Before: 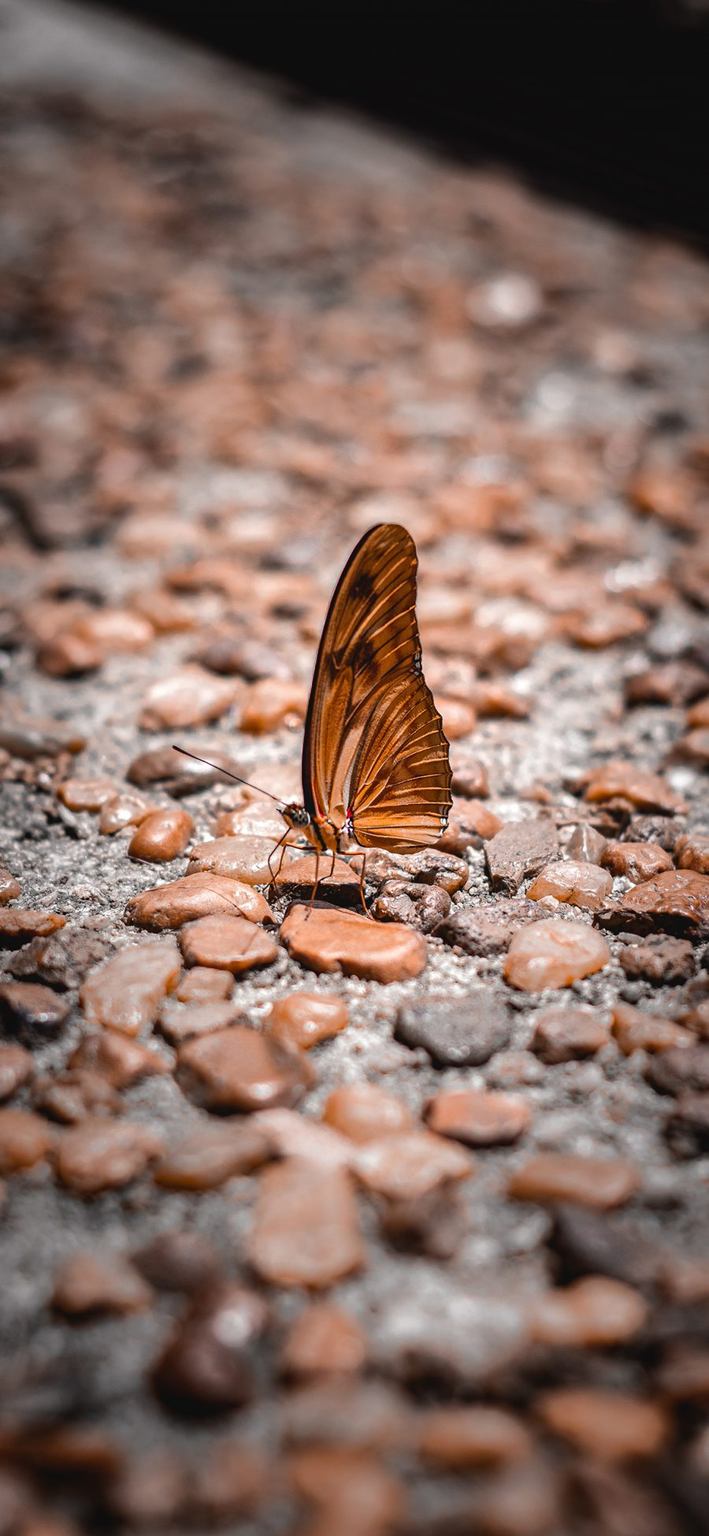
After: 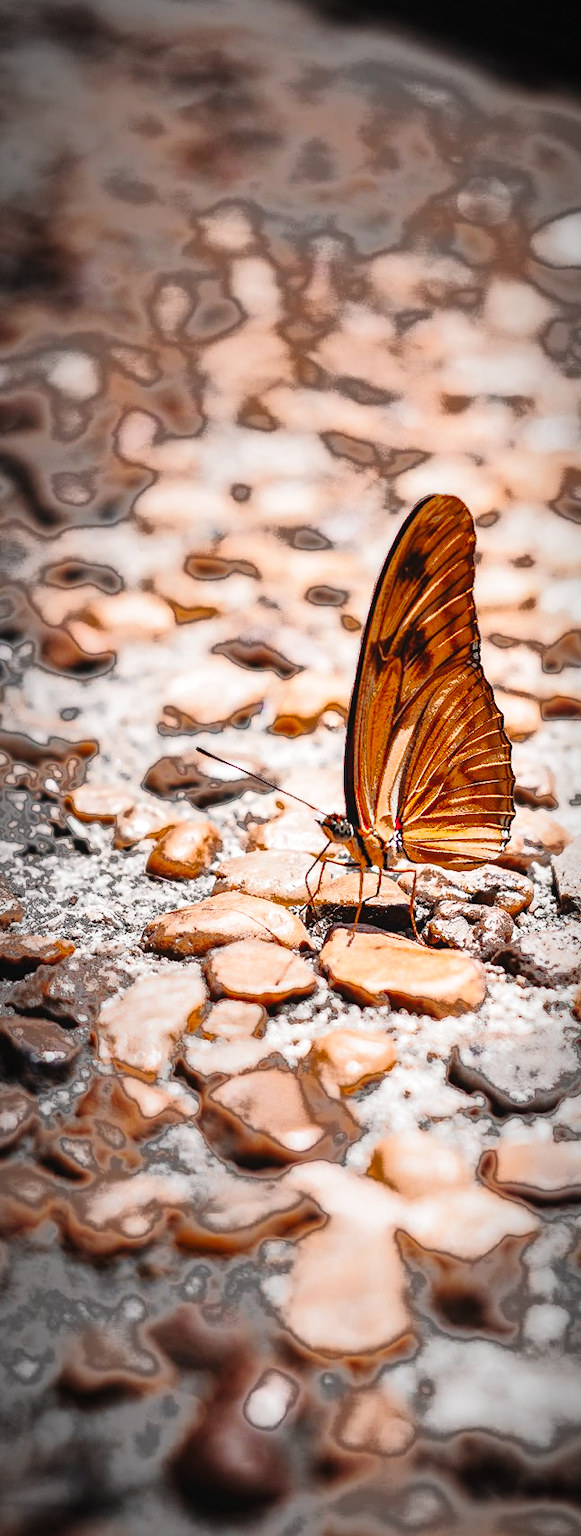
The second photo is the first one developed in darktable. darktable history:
crop: top 5.803%, right 27.864%, bottom 5.804%
vignetting: automatic ratio true
base curve: curves: ch0 [(0, 0) (0.028, 0.03) (0.121, 0.232) (0.46, 0.748) (0.859, 0.968) (1, 1)], preserve colors none
fill light: exposure -0.73 EV, center 0.69, width 2.2
